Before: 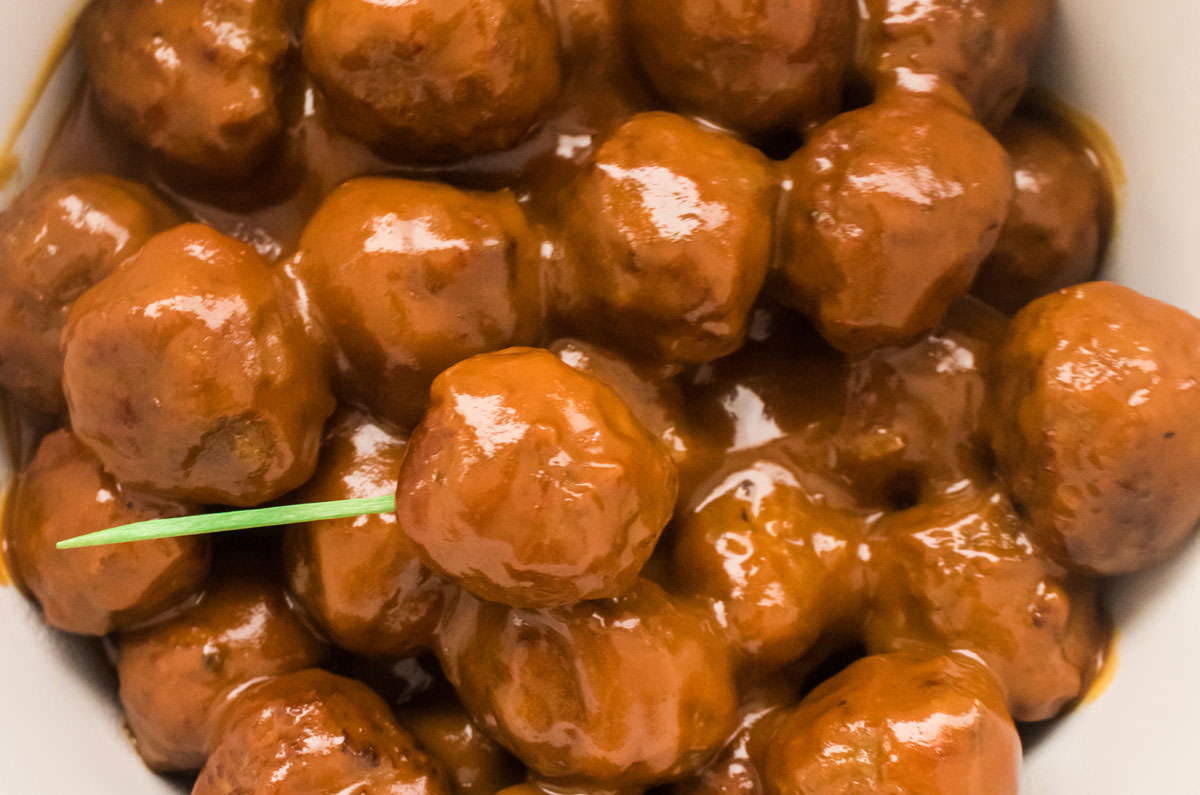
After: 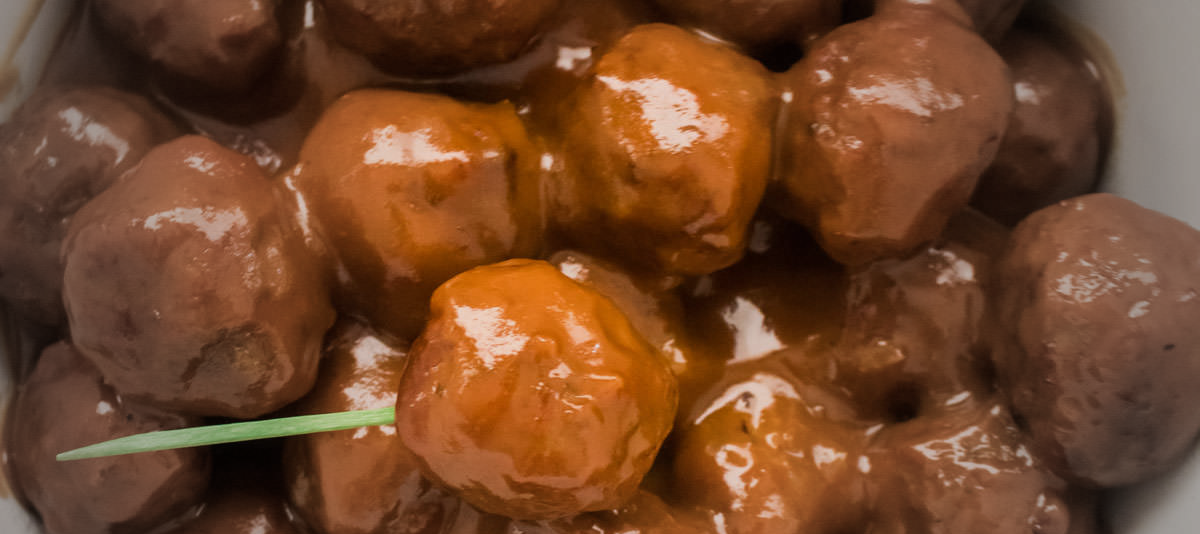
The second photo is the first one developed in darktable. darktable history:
exposure: exposure -0.249 EV, compensate highlight preservation false
vignetting: fall-off start 32.77%, fall-off radius 64.7%, width/height ratio 0.952
crop: top 11.163%, bottom 21.653%
